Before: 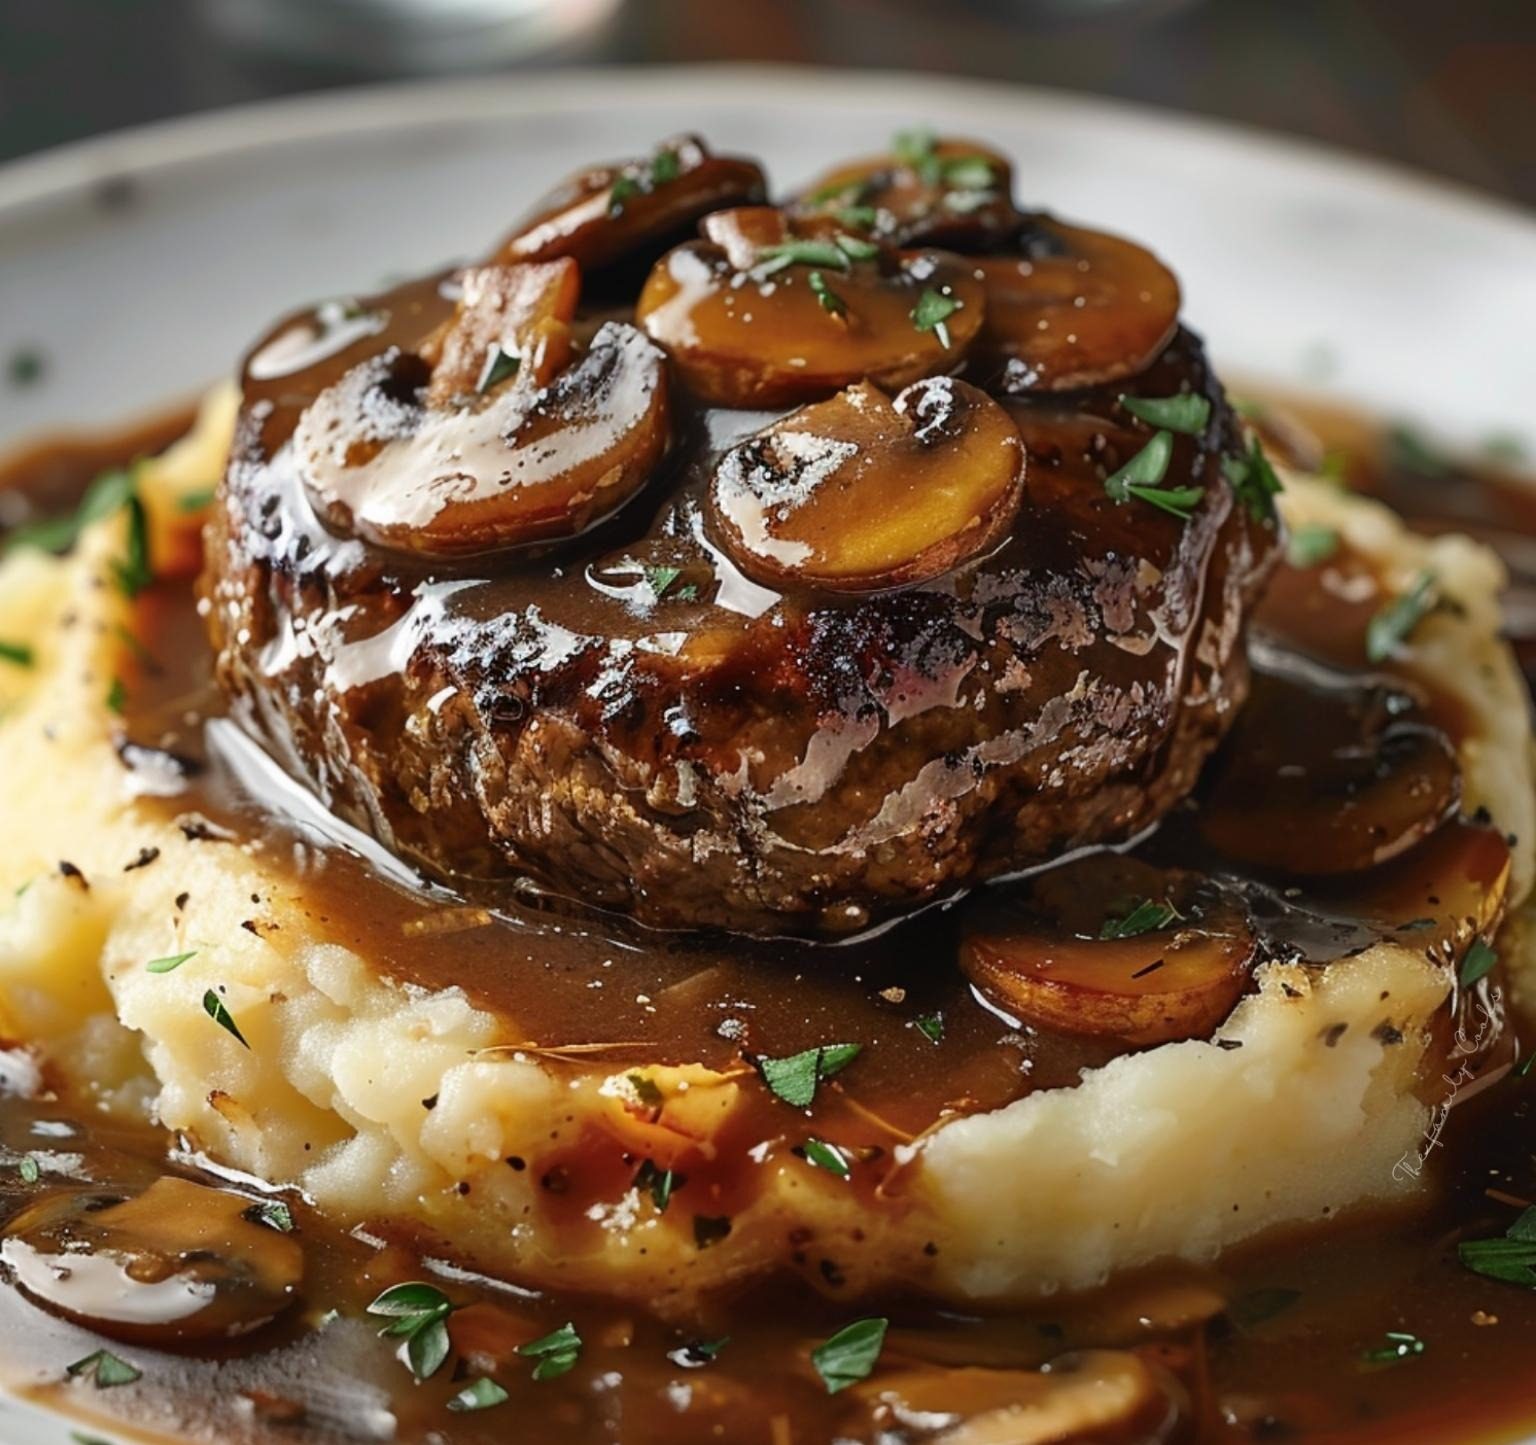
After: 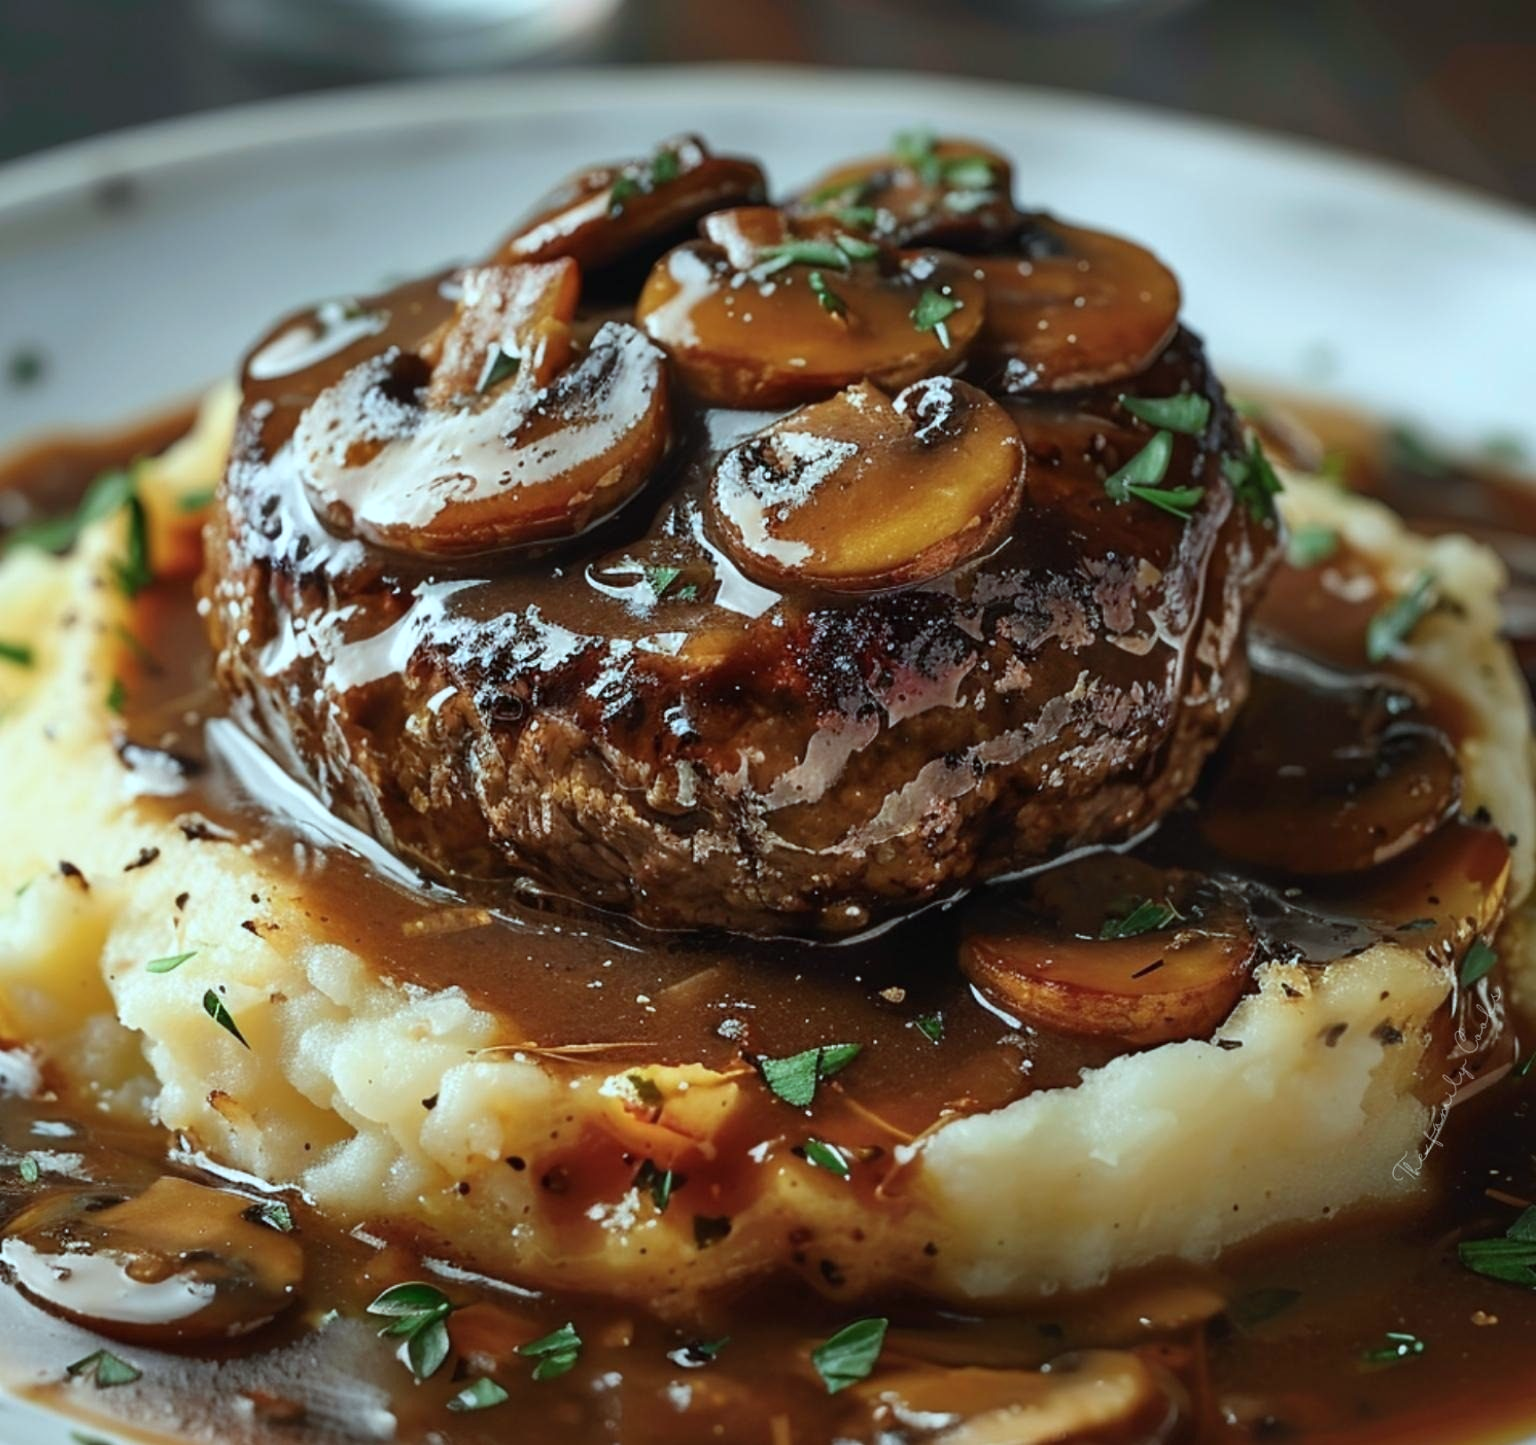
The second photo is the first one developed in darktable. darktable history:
color correction: highlights a* -9.98, highlights b* -10.14
